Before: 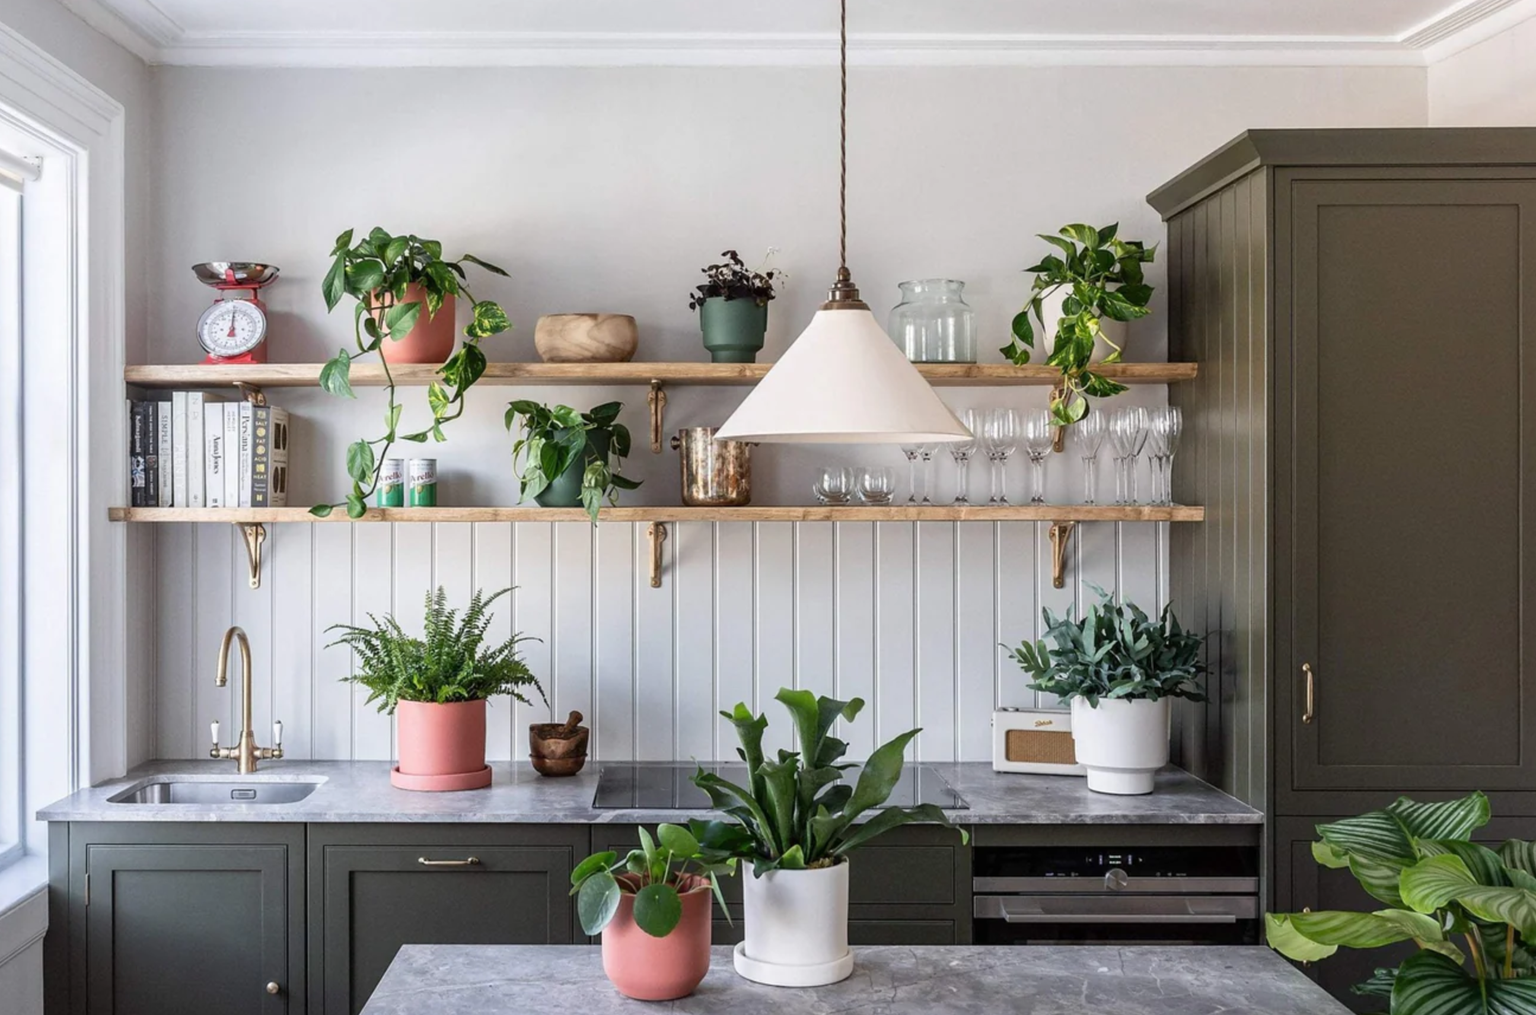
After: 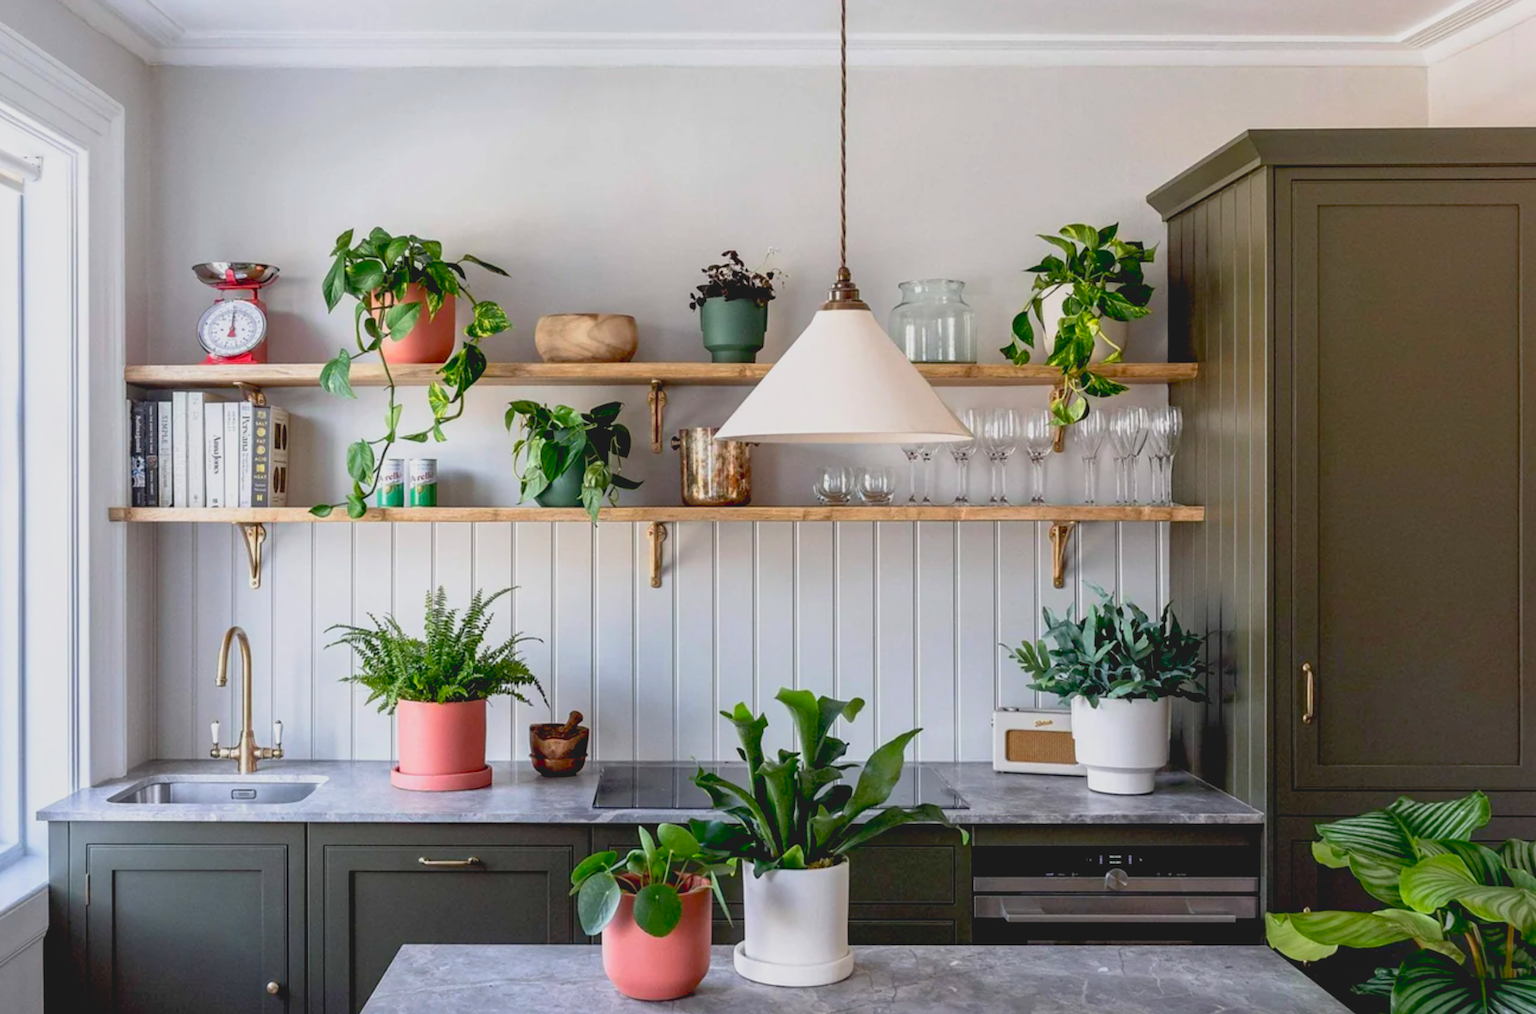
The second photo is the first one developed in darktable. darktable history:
base curve: curves: ch0 [(0.017, 0) (0.425, 0.441) (0.844, 0.933) (1, 1)], preserve colors none
contrast brightness saturation: contrast -0.19, saturation 0.19
